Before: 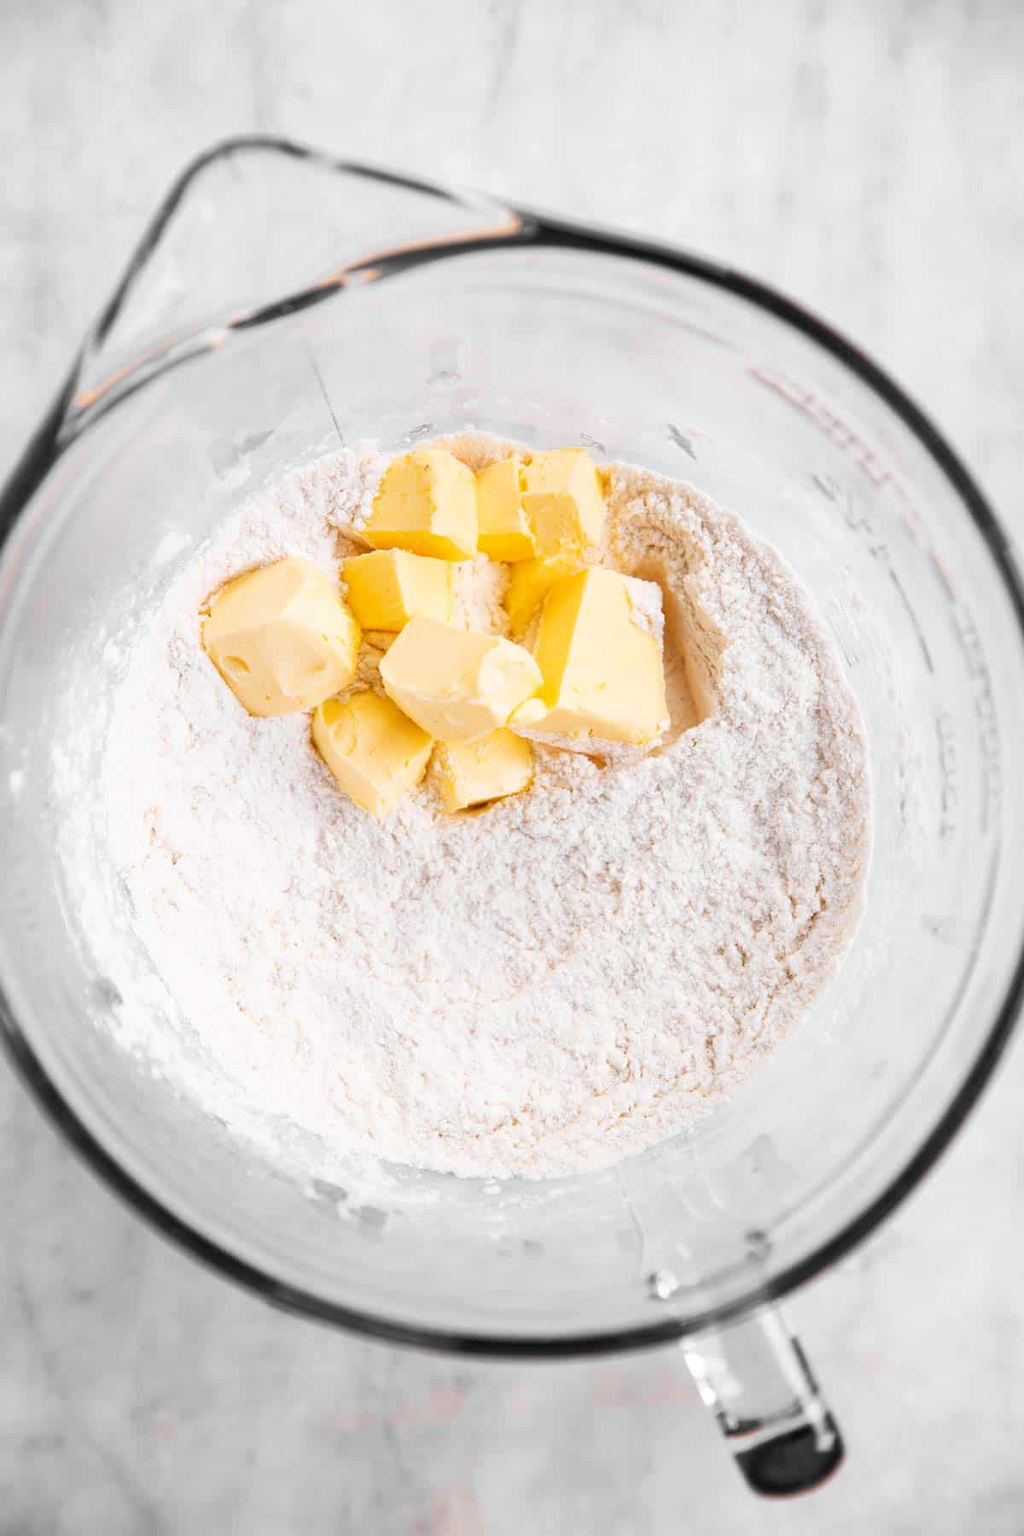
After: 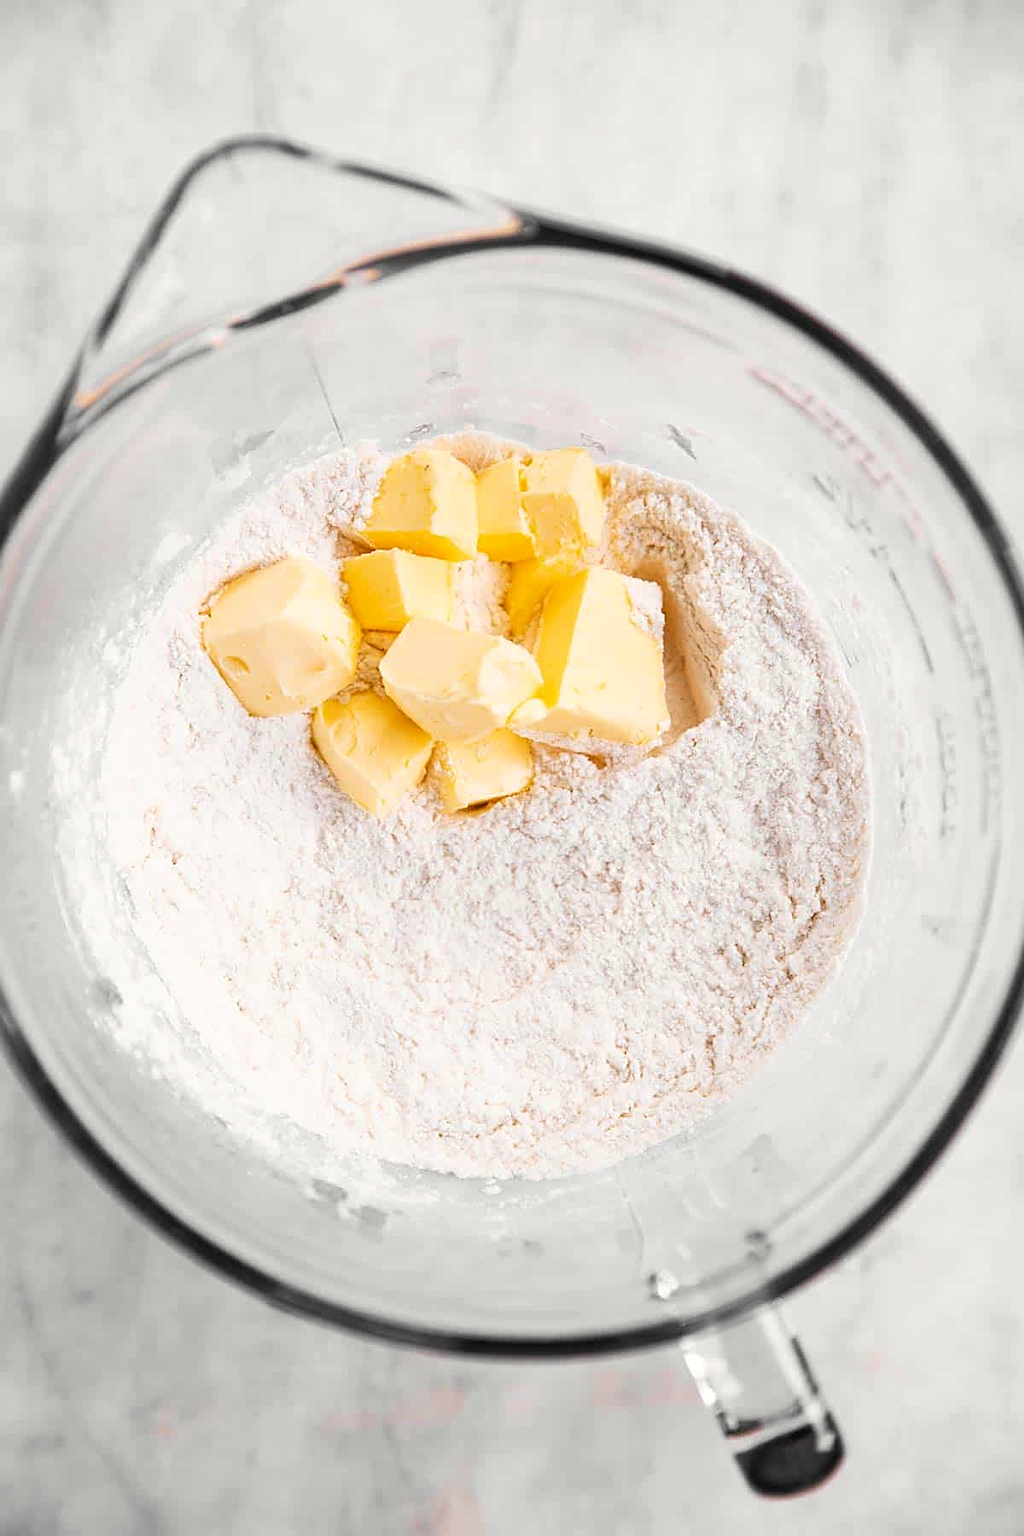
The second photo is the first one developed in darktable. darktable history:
color calibration: x 0.343, y 0.357, temperature 5118.61 K
sharpen: on, module defaults
